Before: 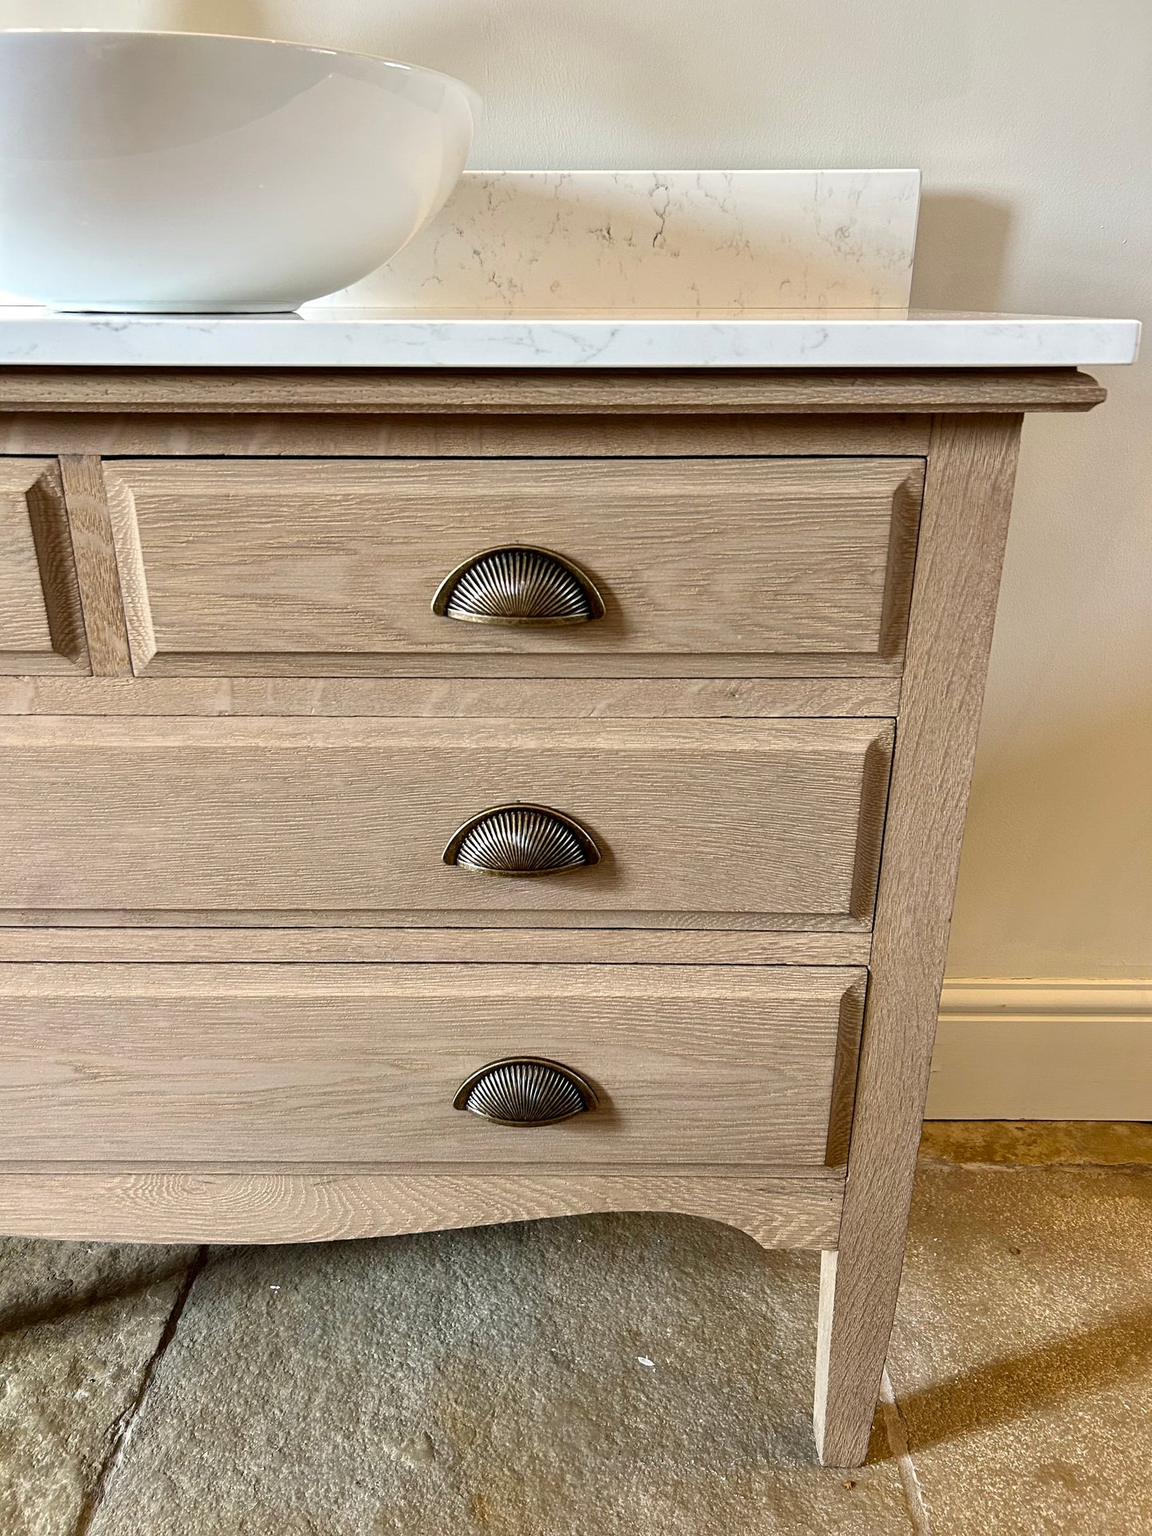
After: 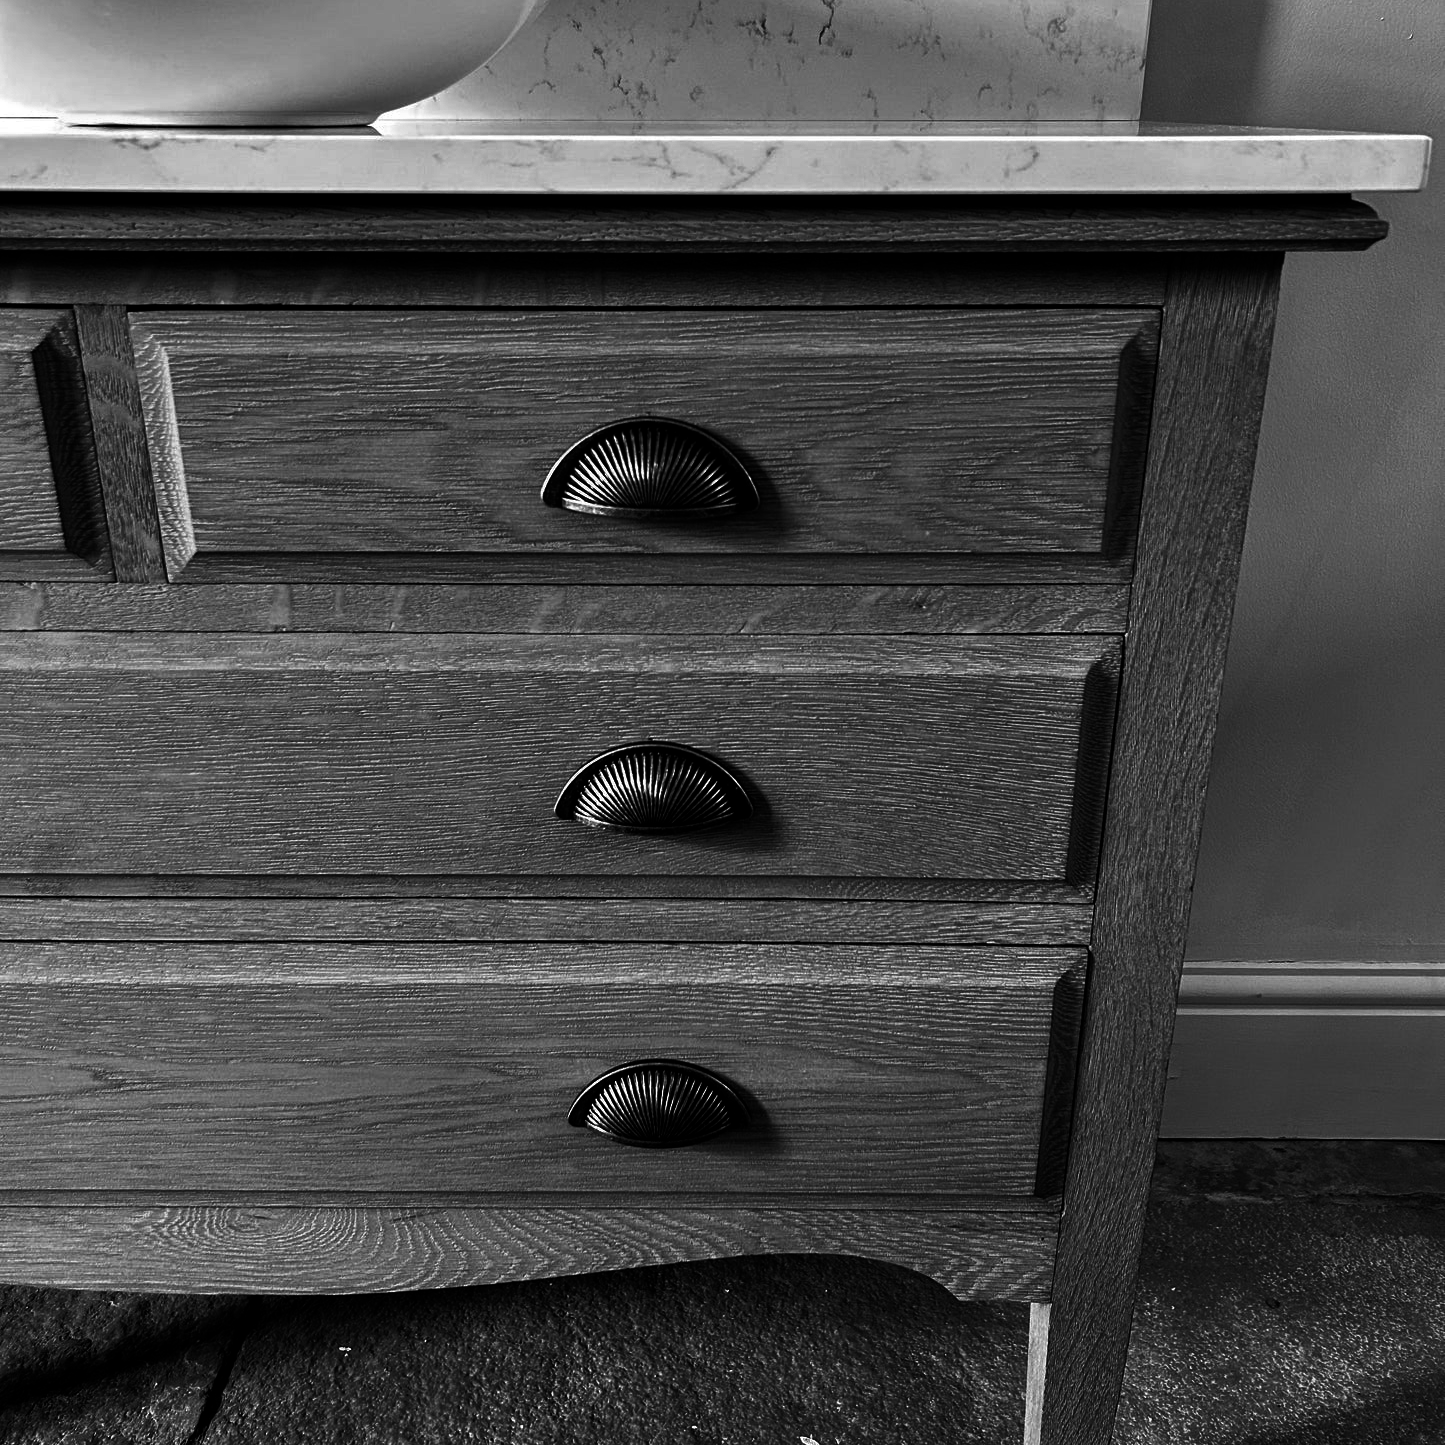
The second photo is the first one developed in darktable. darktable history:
contrast brightness saturation: contrast 0.02, brightness -1, saturation -1
crop: top 13.819%, bottom 11.169%
